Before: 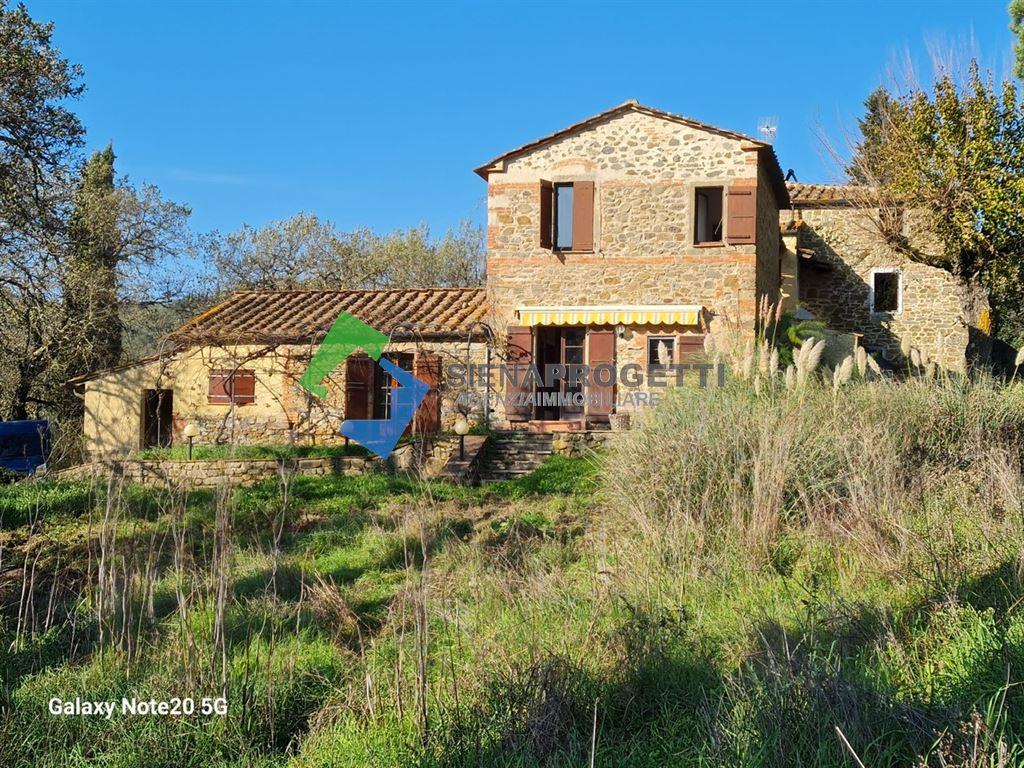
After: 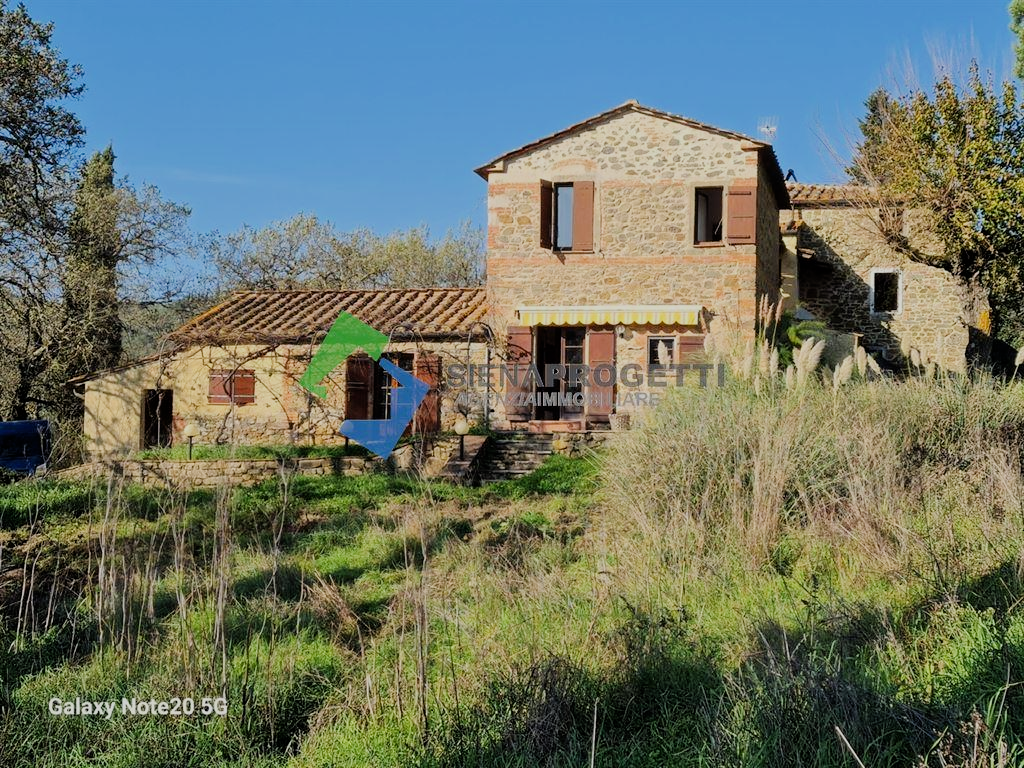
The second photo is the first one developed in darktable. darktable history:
filmic rgb: black relative exposure -7.44 EV, white relative exposure 4.83 EV, hardness 3.4, iterations of high-quality reconstruction 0
